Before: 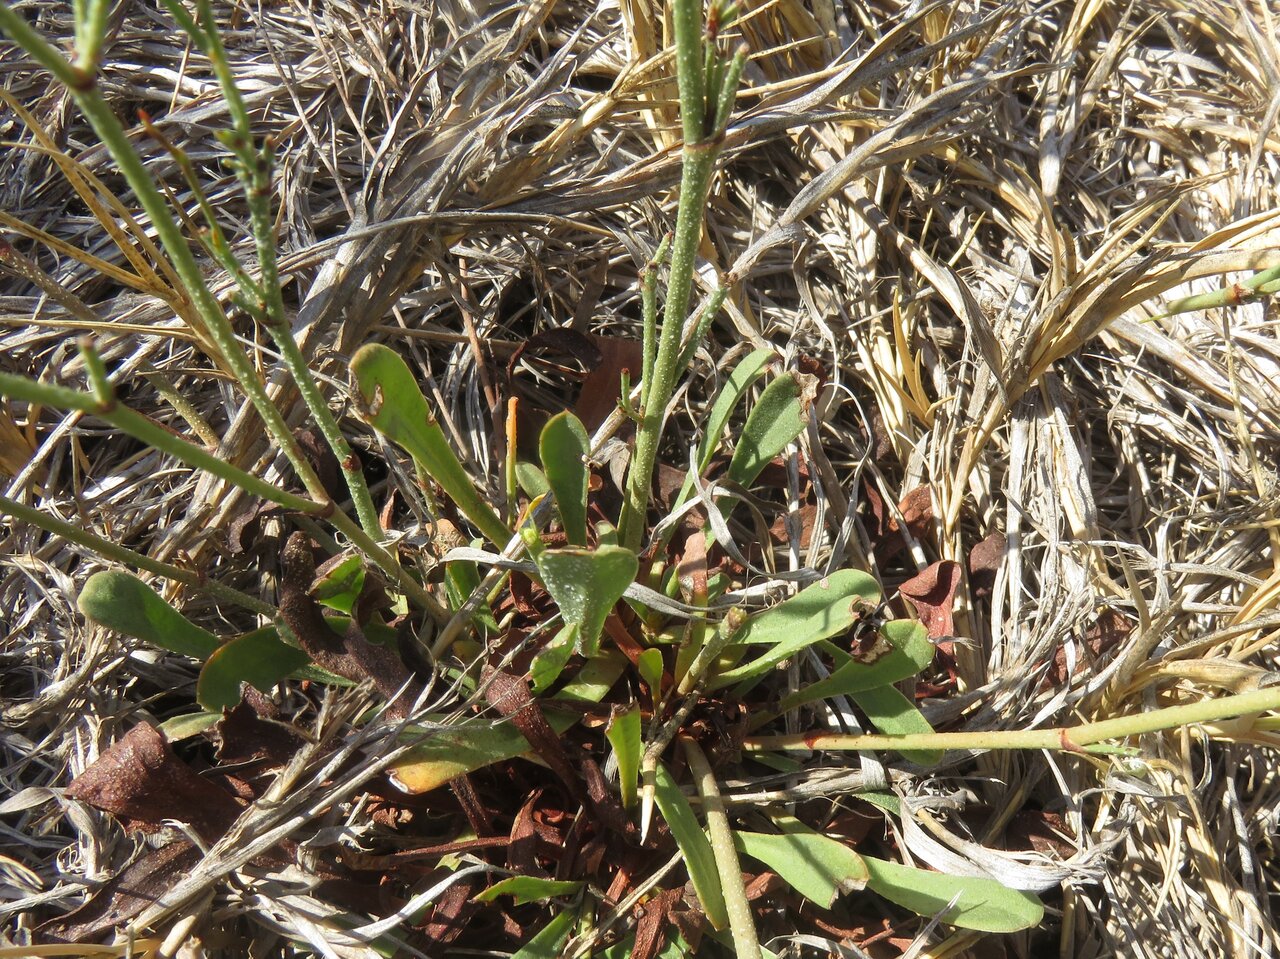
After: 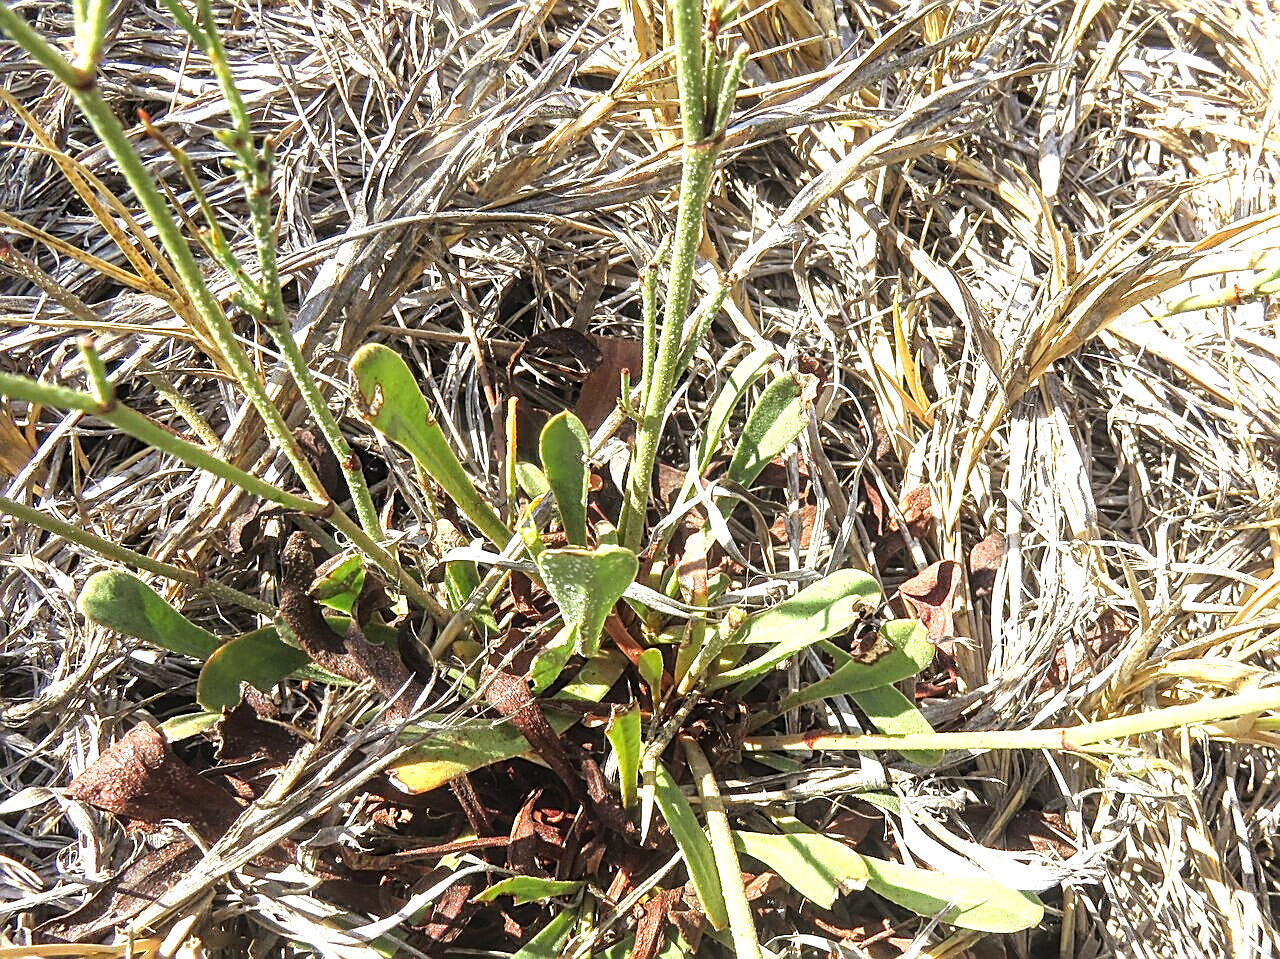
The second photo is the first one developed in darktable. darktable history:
exposure: exposure 0.526 EV, compensate exposure bias true, compensate highlight preservation false
local contrast: on, module defaults
sharpen: amount 0.894
tone equalizer: -8 EV -0.725 EV, -7 EV -0.735 EV, -6 EV -0.585 EV, -5 EV -0.389 EV, -3 EV 0.39 EV, -2 EV 0.6 EV, -1 EV 0.692 EV, +0 EV 0.744 EV
